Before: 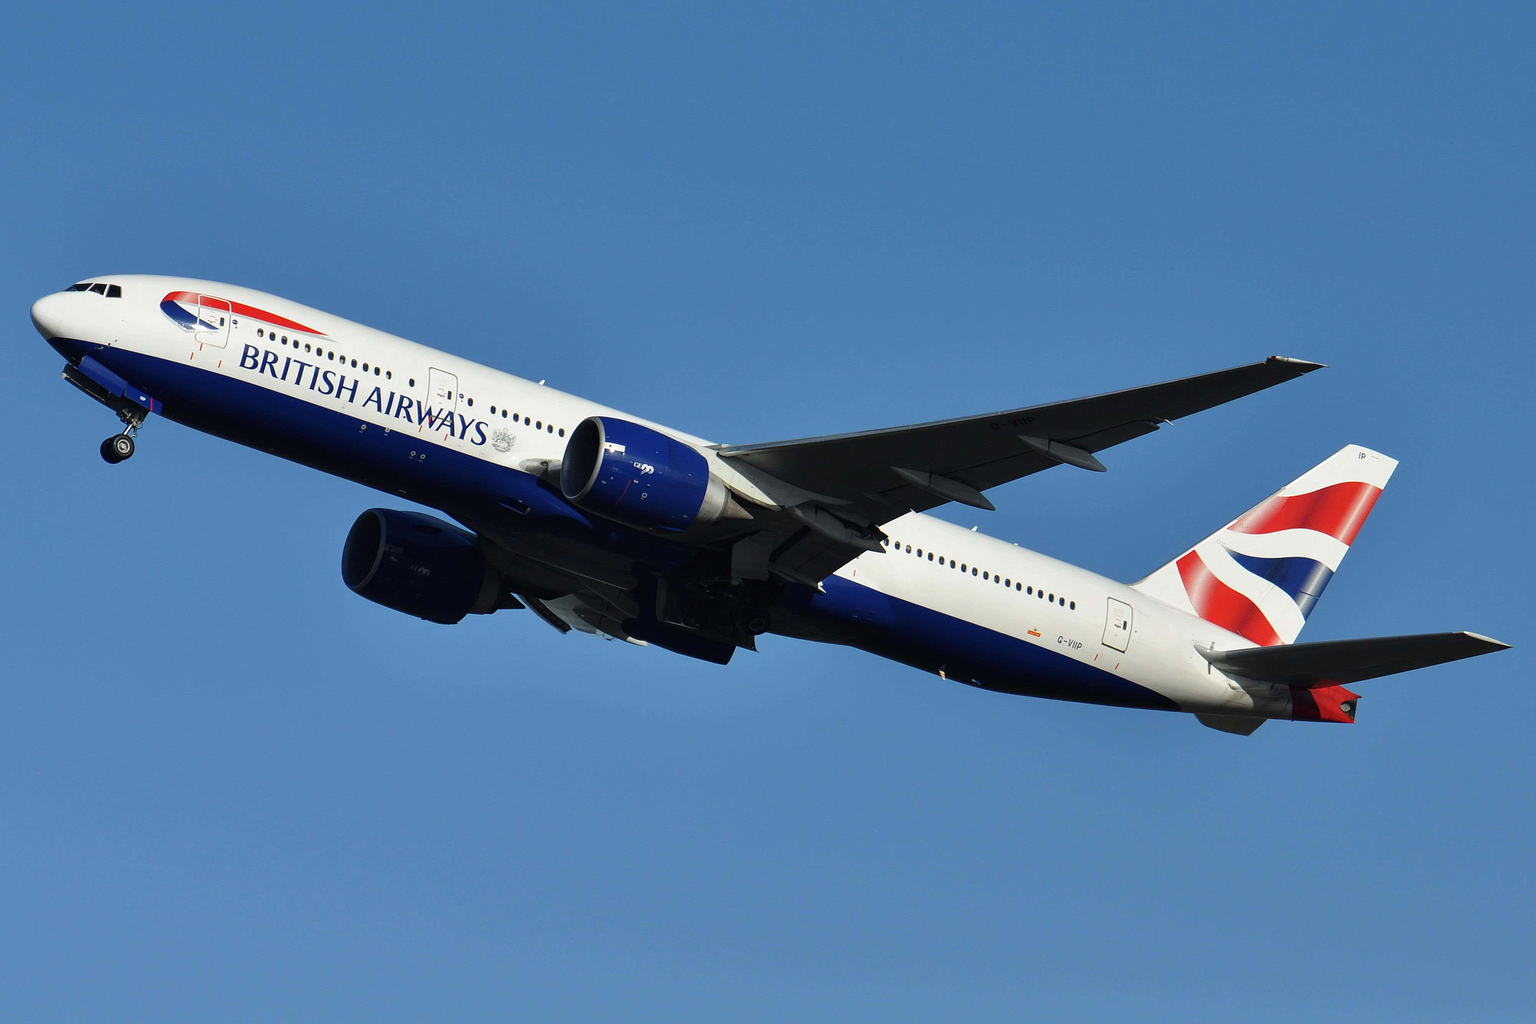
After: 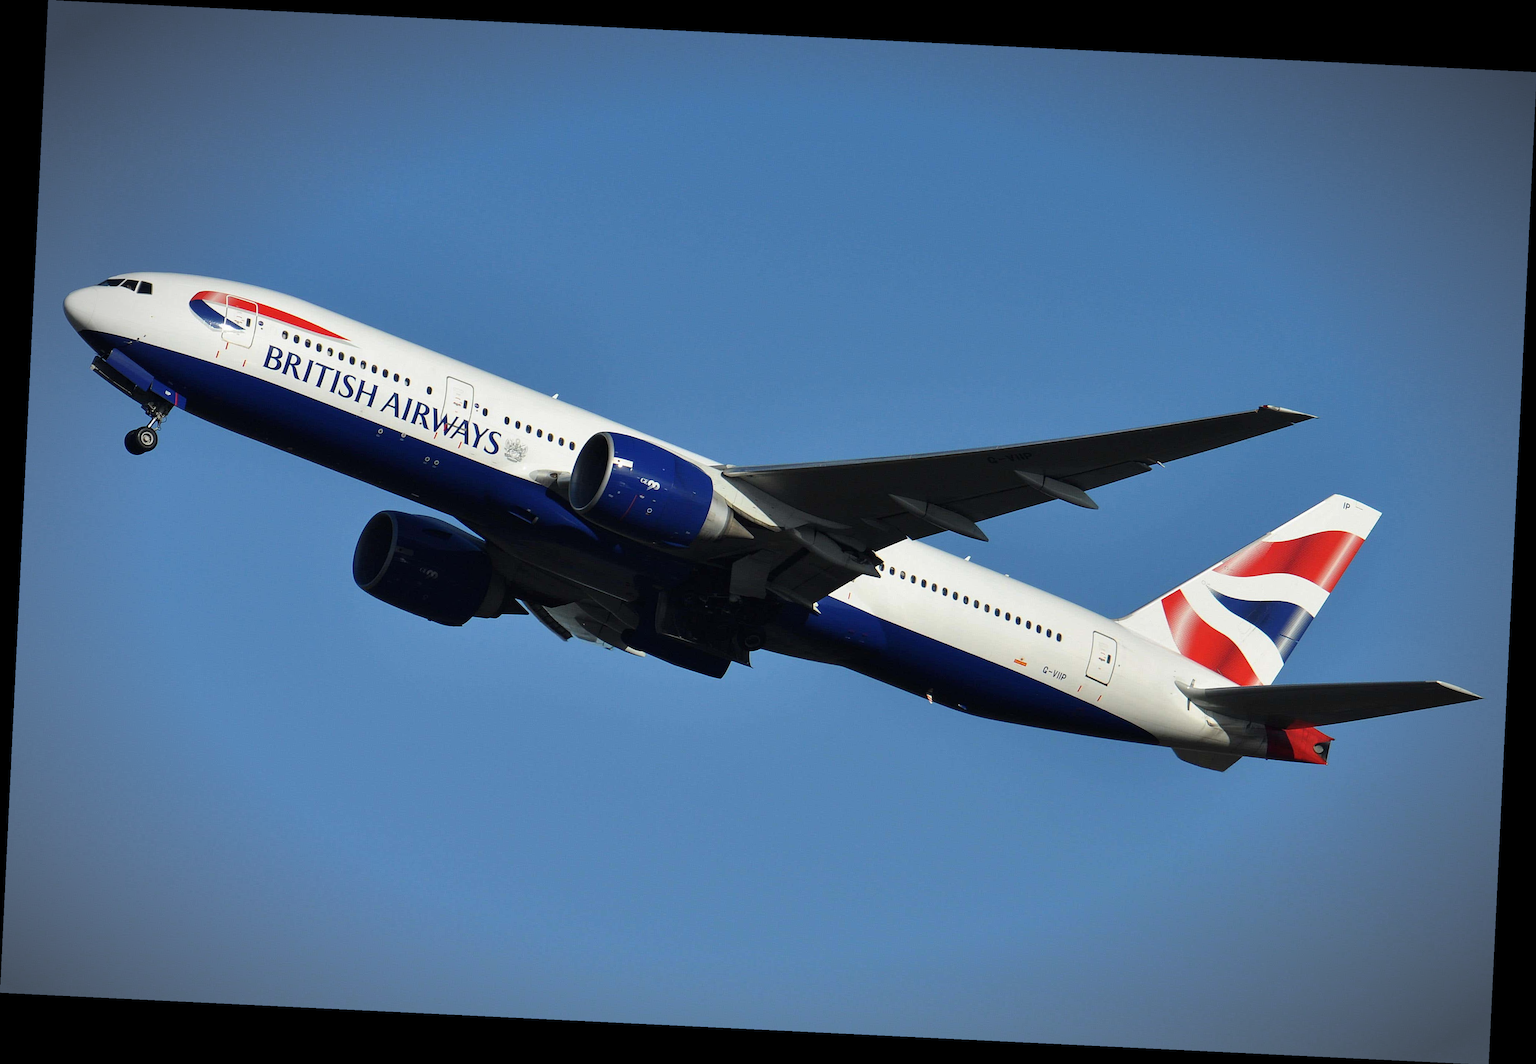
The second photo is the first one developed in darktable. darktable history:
vignetting: brightness -0.697, automatic ratio true
crop and rotate: angle -2.78°
